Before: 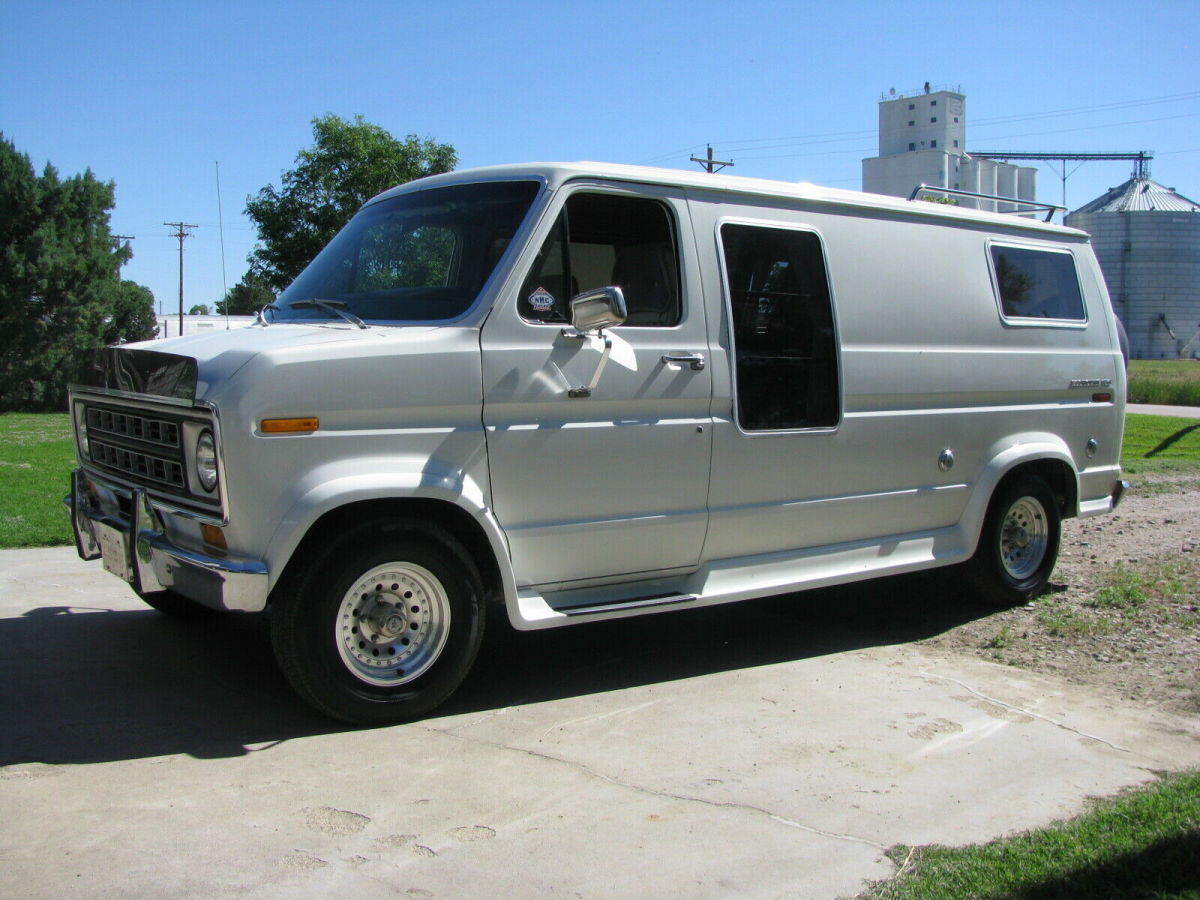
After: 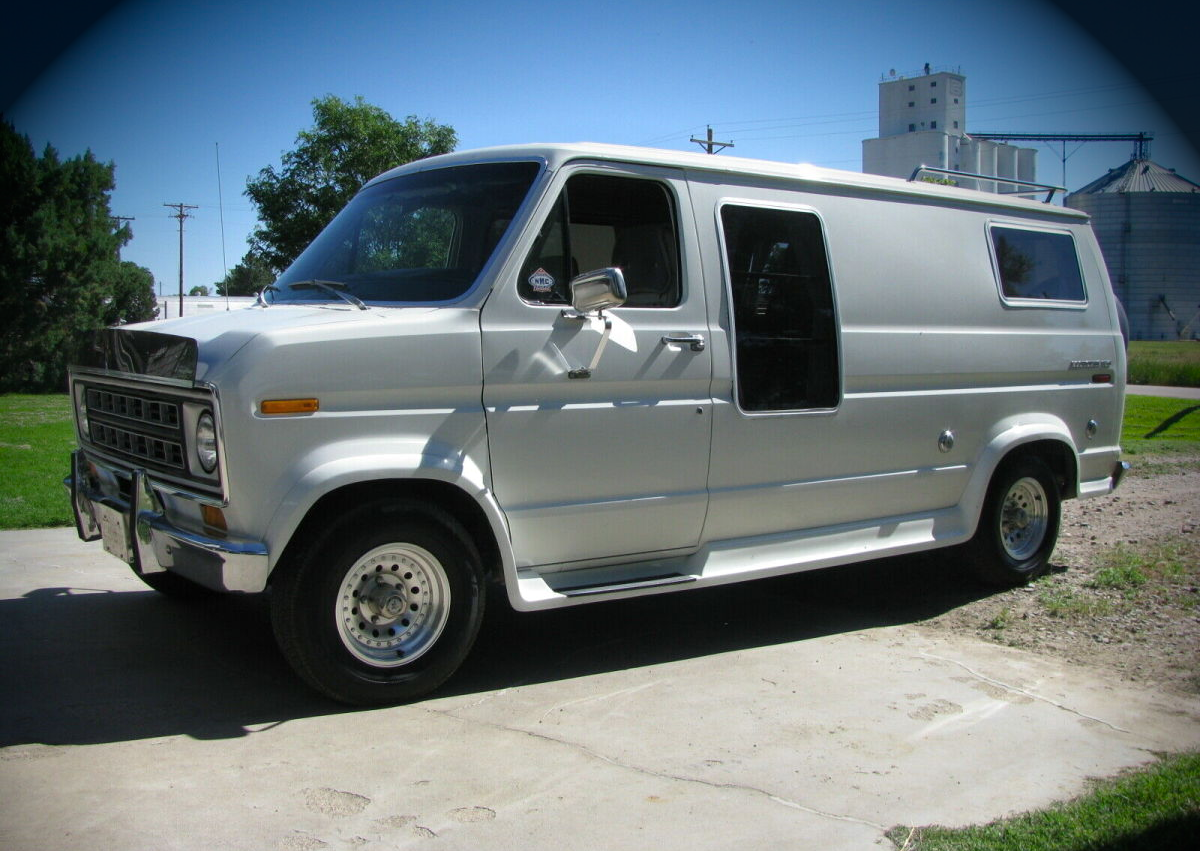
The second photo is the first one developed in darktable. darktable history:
crop and rotate: top 2.216%, bottom 3.155%
vignetting: fall-off radius 46.31%, brightness -0.982, saturation 0.494, center (-0.024, 0.403)
tone equalizer: on, module defaults
